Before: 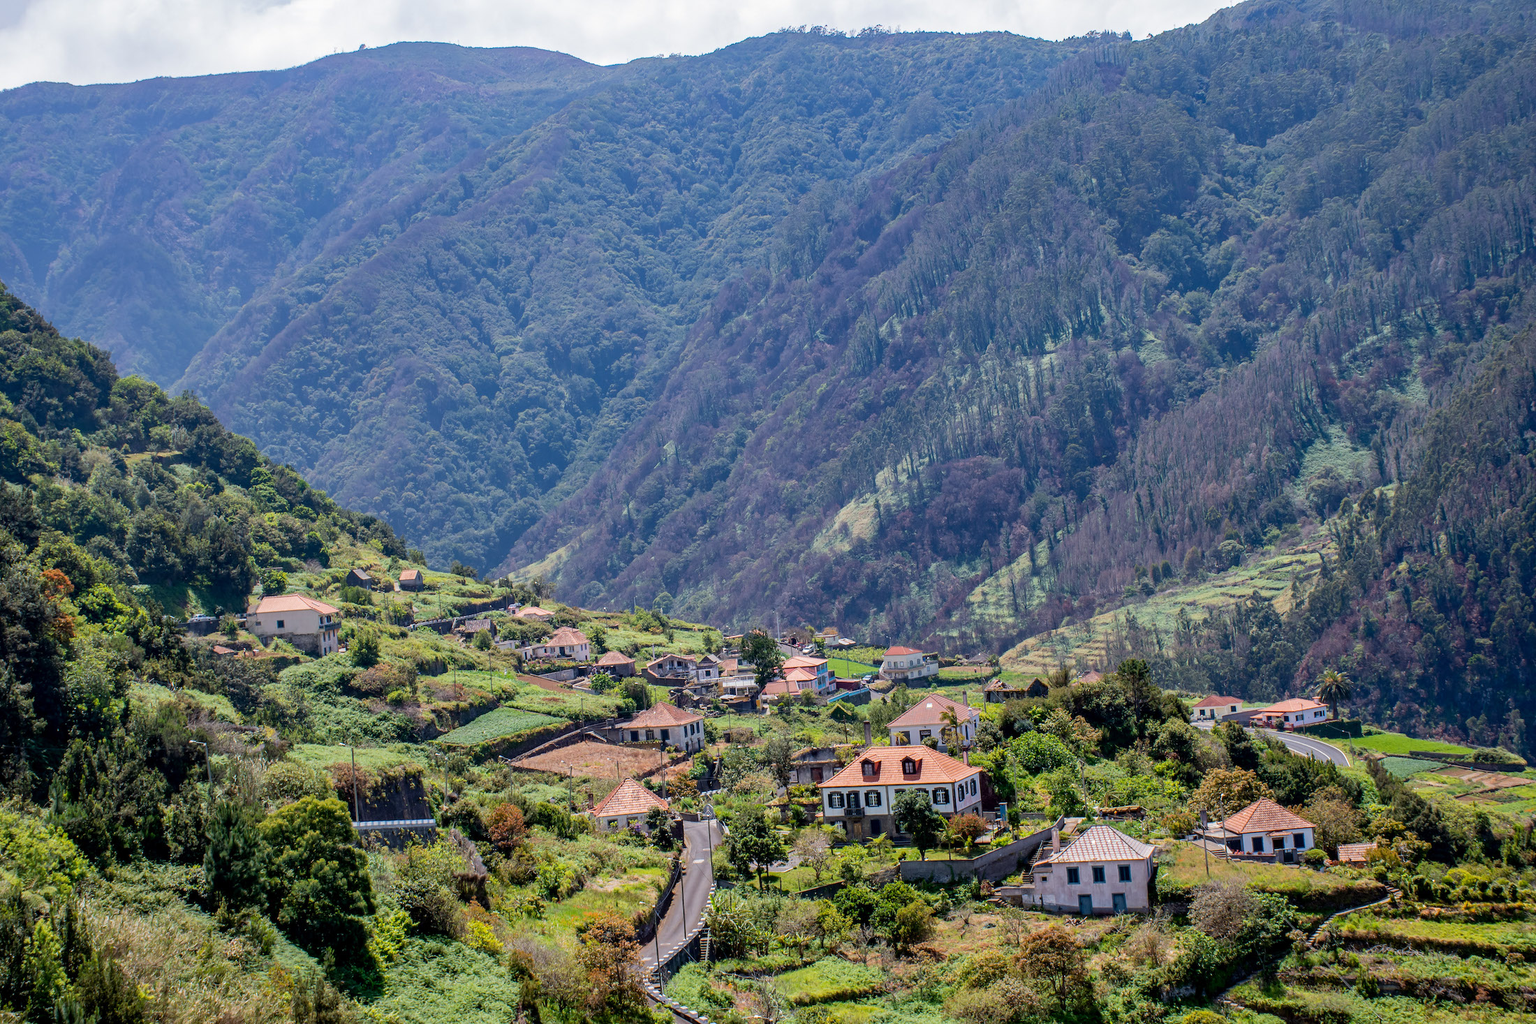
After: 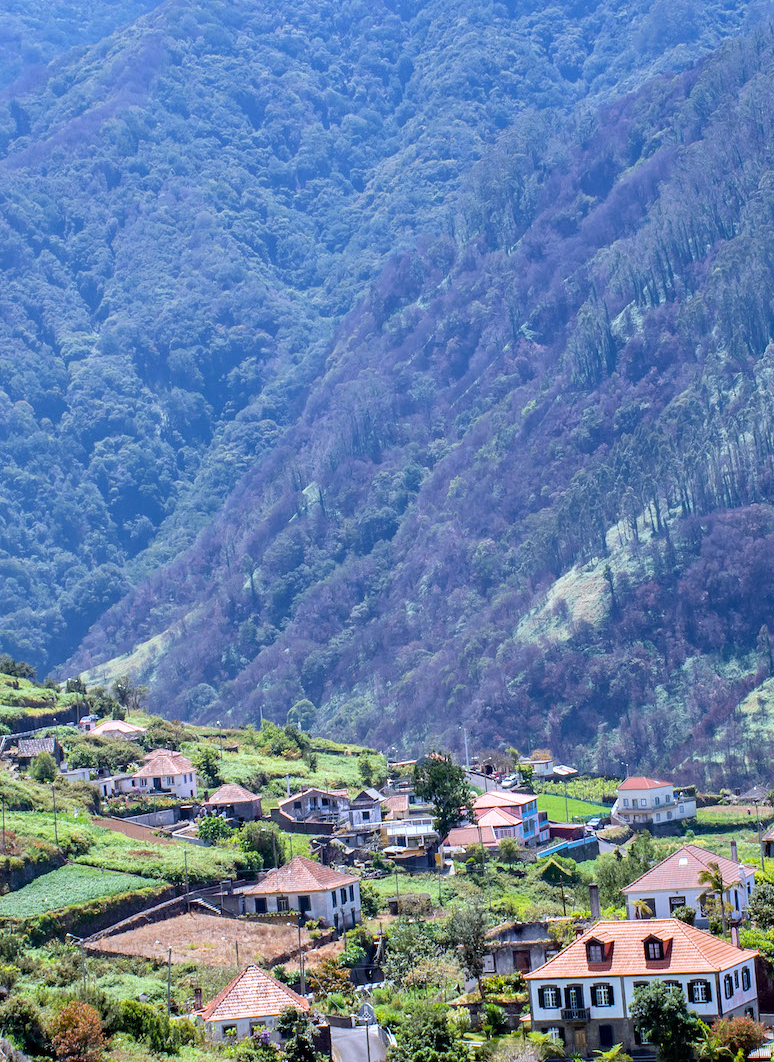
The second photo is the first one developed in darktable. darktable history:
exposure: exposure 0.493 EV, compensate highlight preservation false
white balance: red 0.924, blue 1.095
crop and rotate: left 29.476%, top 10.214%, right 35.32%, bottom 17.333%
